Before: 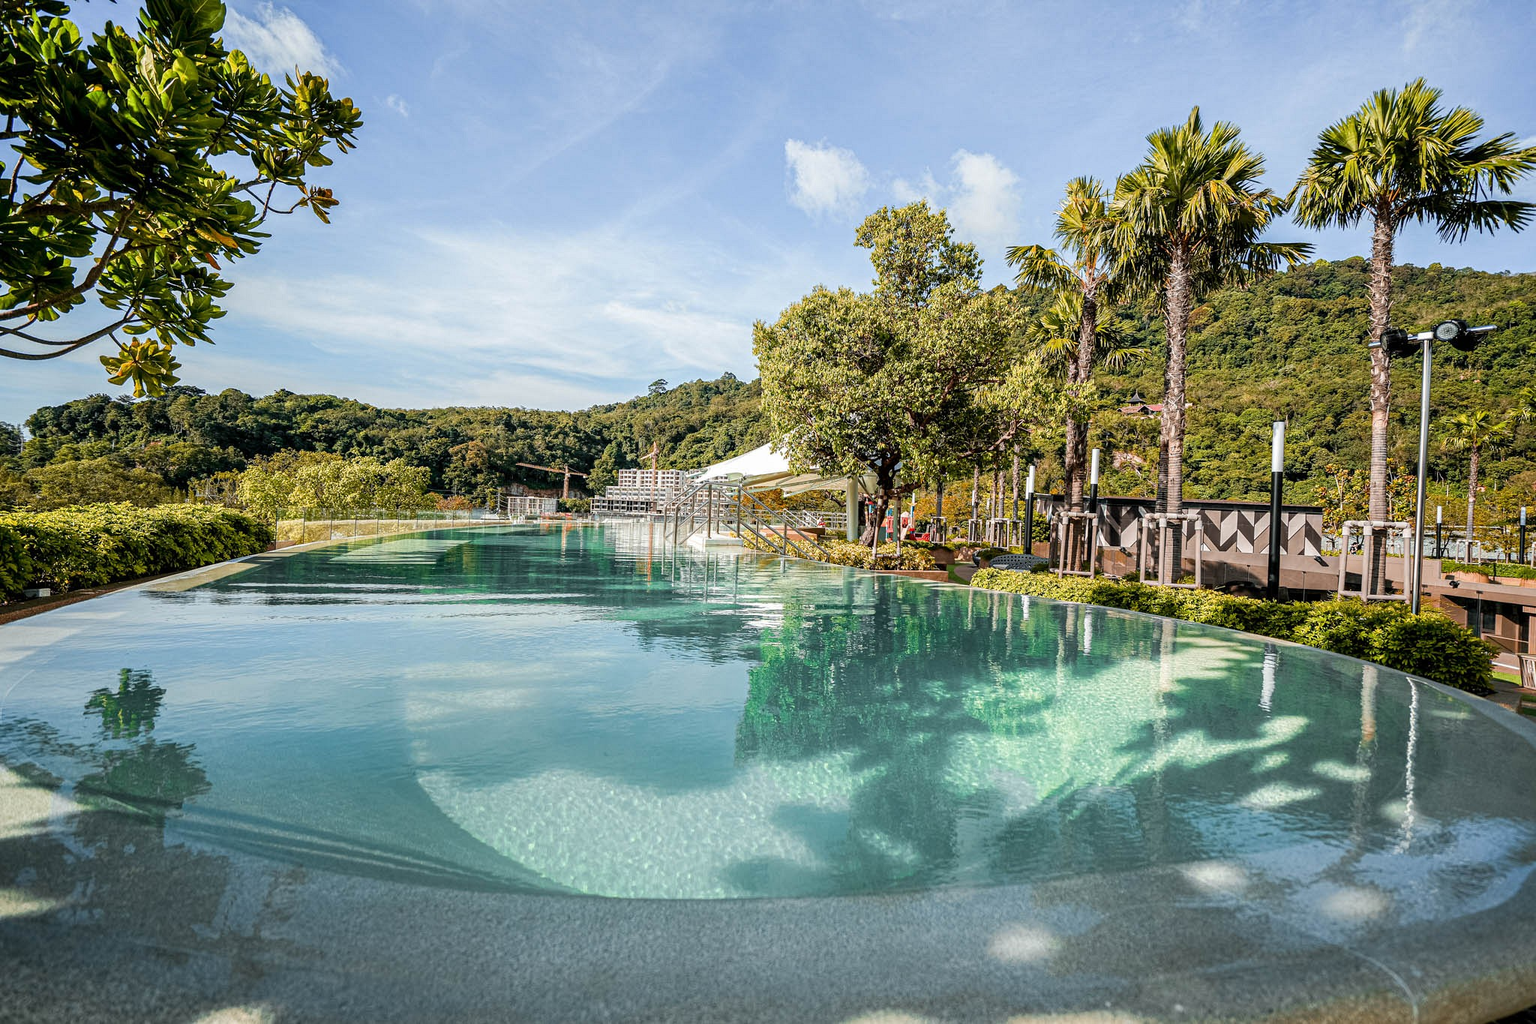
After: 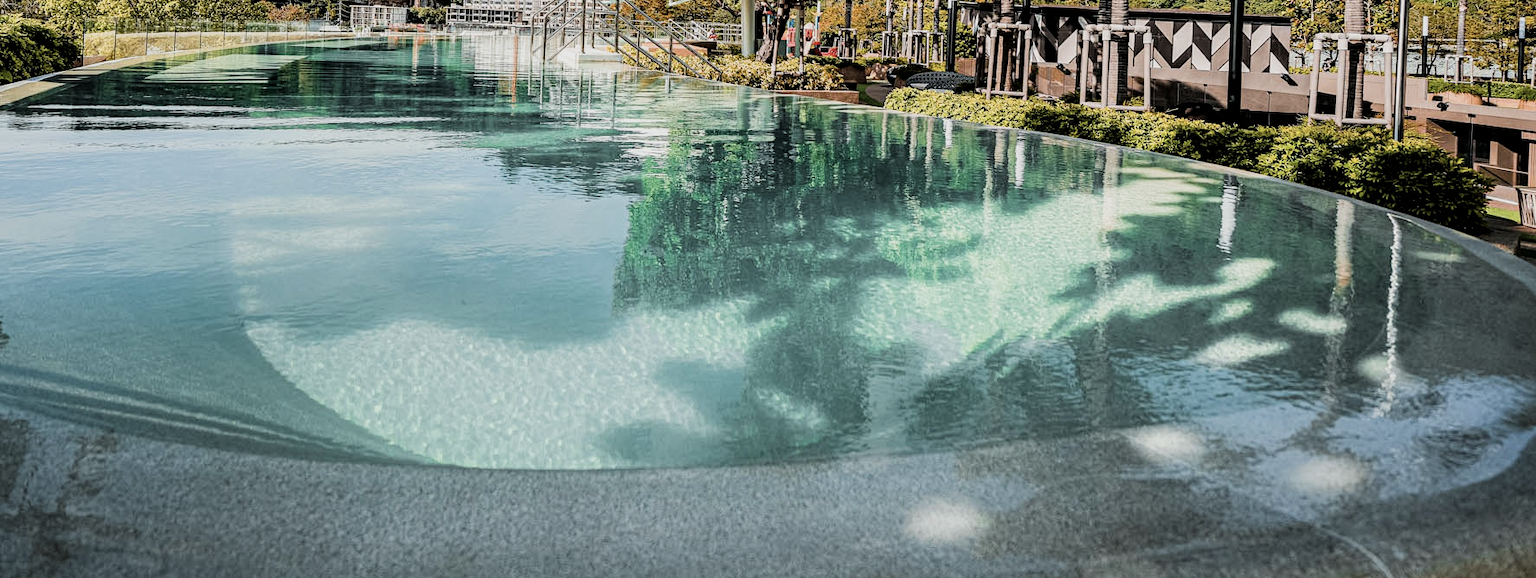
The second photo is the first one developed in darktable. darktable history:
color correction: saturation 0.8
crop and rotate: left 13.306%, top 48.129%, bottom 2.928%
filmic rgb: black relative exposure -5 EV, hardness 2.88, contrast 1.4, highlights saturation mix -30%
